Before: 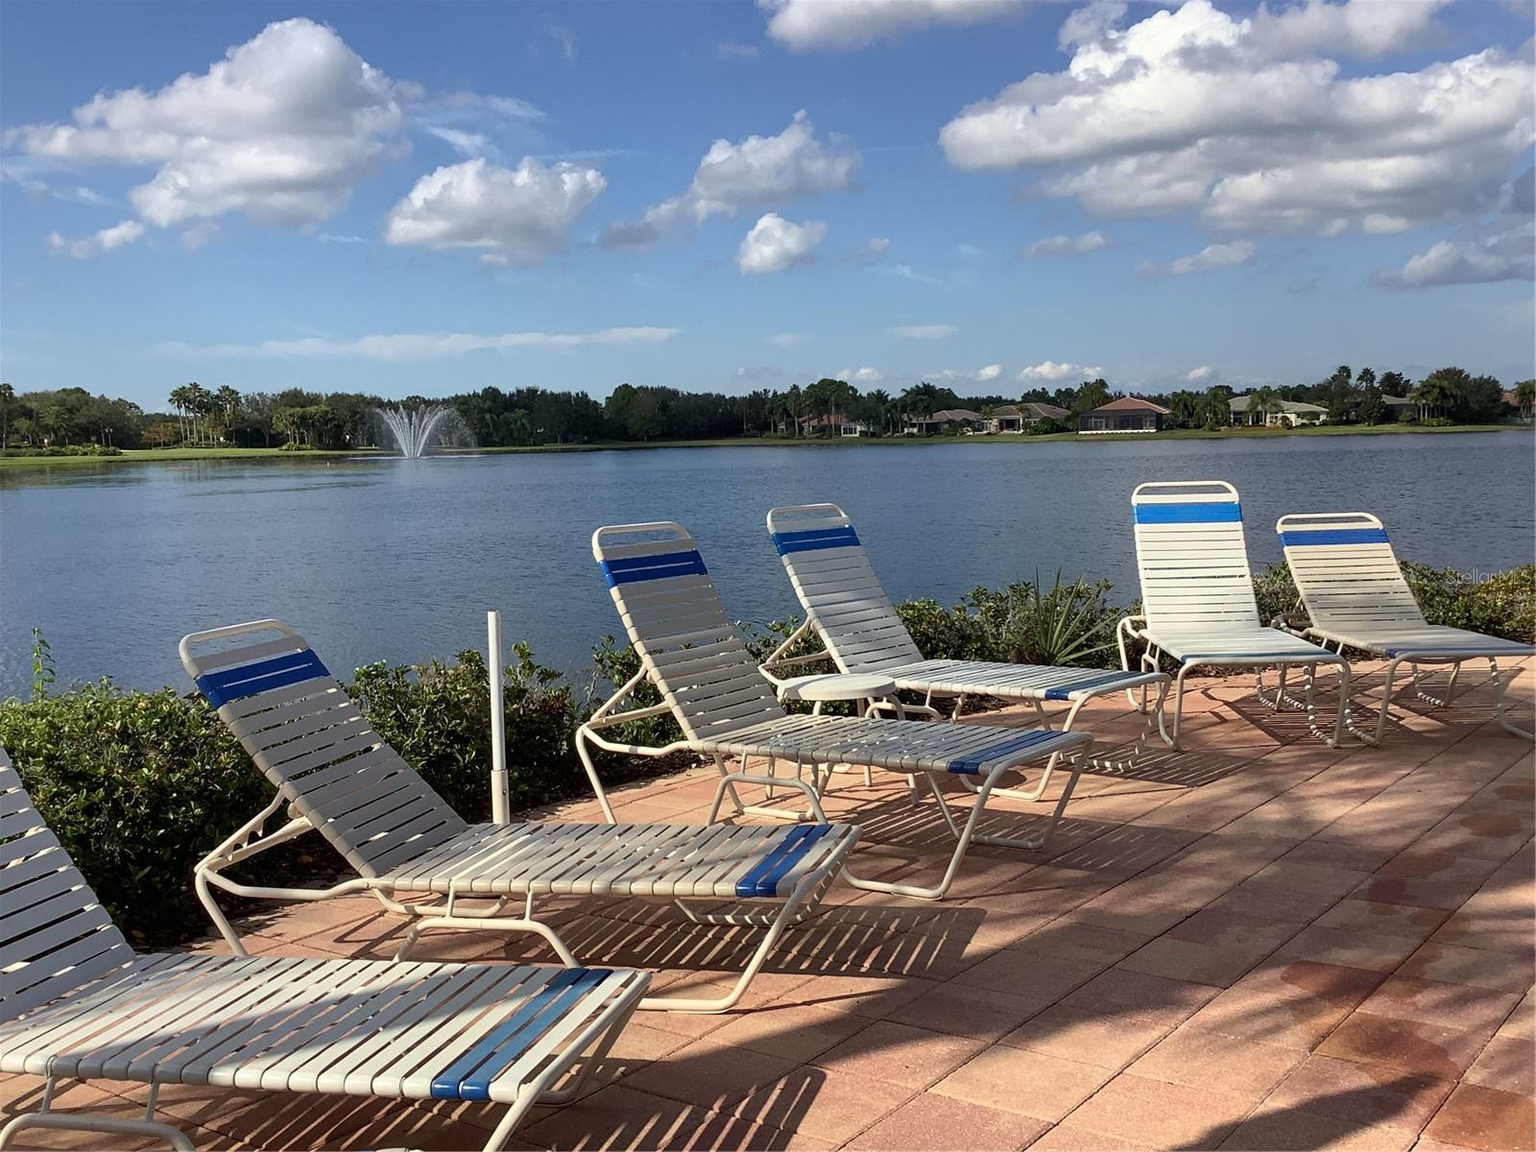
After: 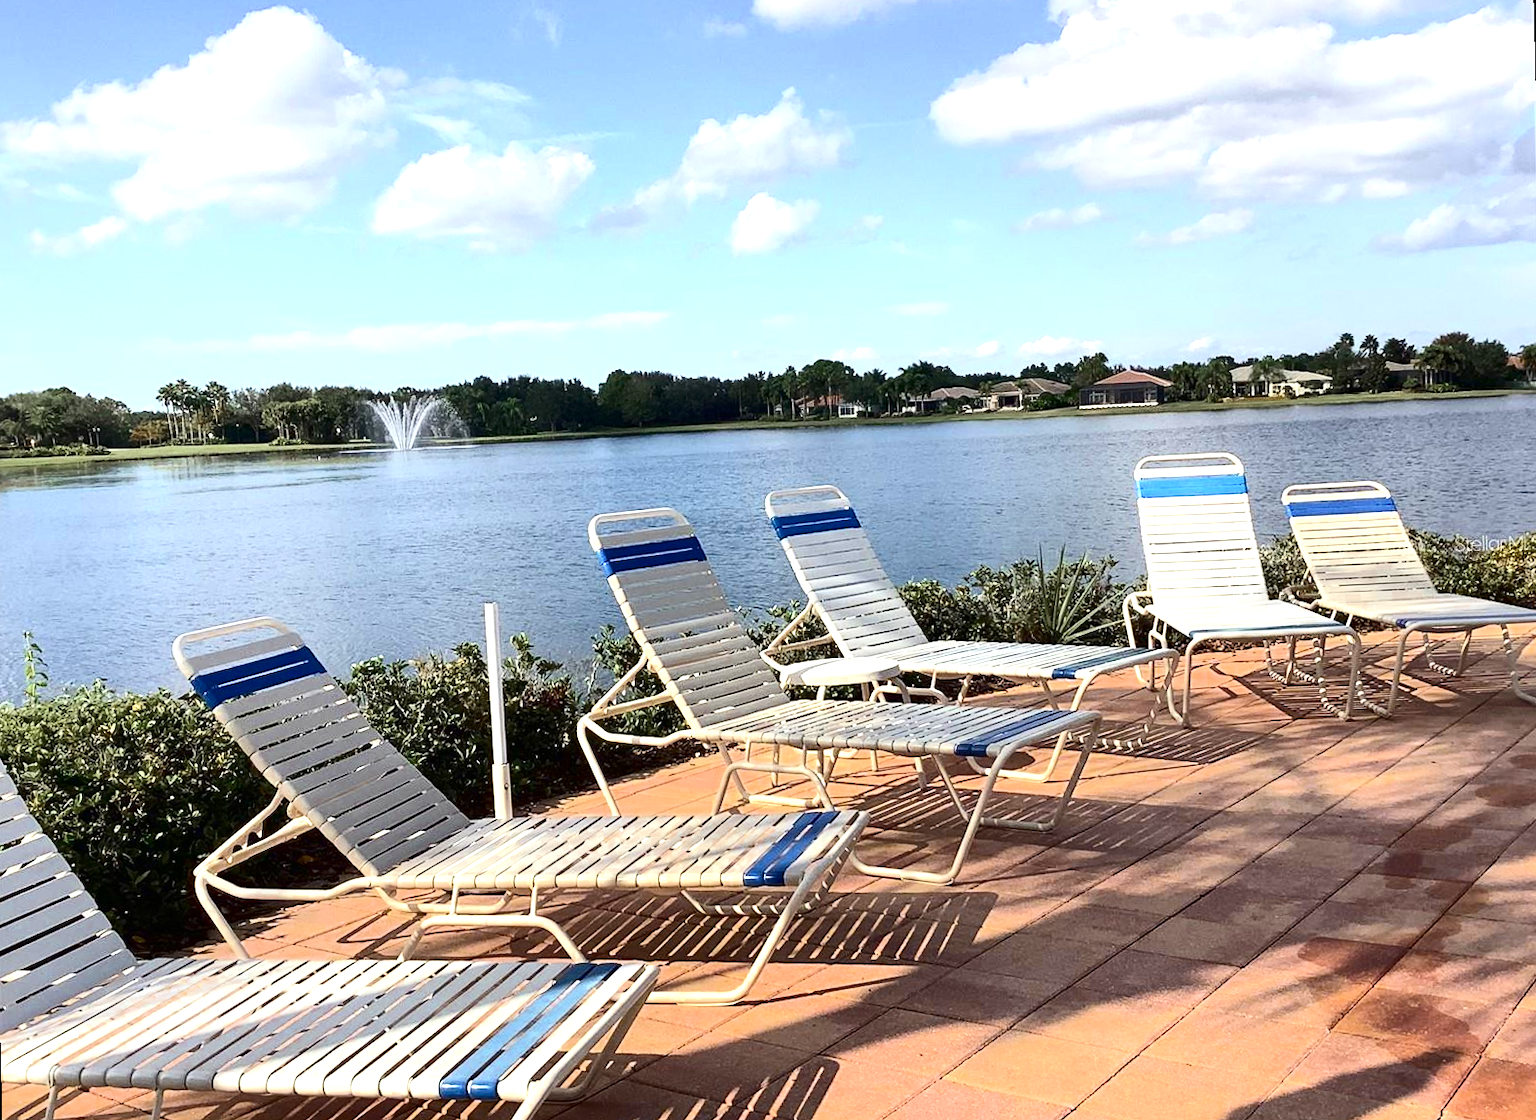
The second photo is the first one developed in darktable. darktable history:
rotate and perspective: rotation -1.42°, crop left 0.016, crop right 0.984, crop top 0.035, crop bottom 0.965
color zones: curves: ch0 [(0.11, 0.396) (0.195, 0.36) (0.25, 0.5) (0.303, 0.412) (0.357, 0.544) (0.75, 0.5) (0.967, 0.328)]; ch1 [(0, 0.468) (0.112, 0.512) (0.202, 0.6) (0.25, 0.5) (0.307, 0.352) (0.357, 0.544) (0.75, 0.5) (0.963, 0.524)]
contrast brightness saturation: contrast 0.28
exposure: black level correction 0, exposure 1.1 EV, compensate highlight preservation false
